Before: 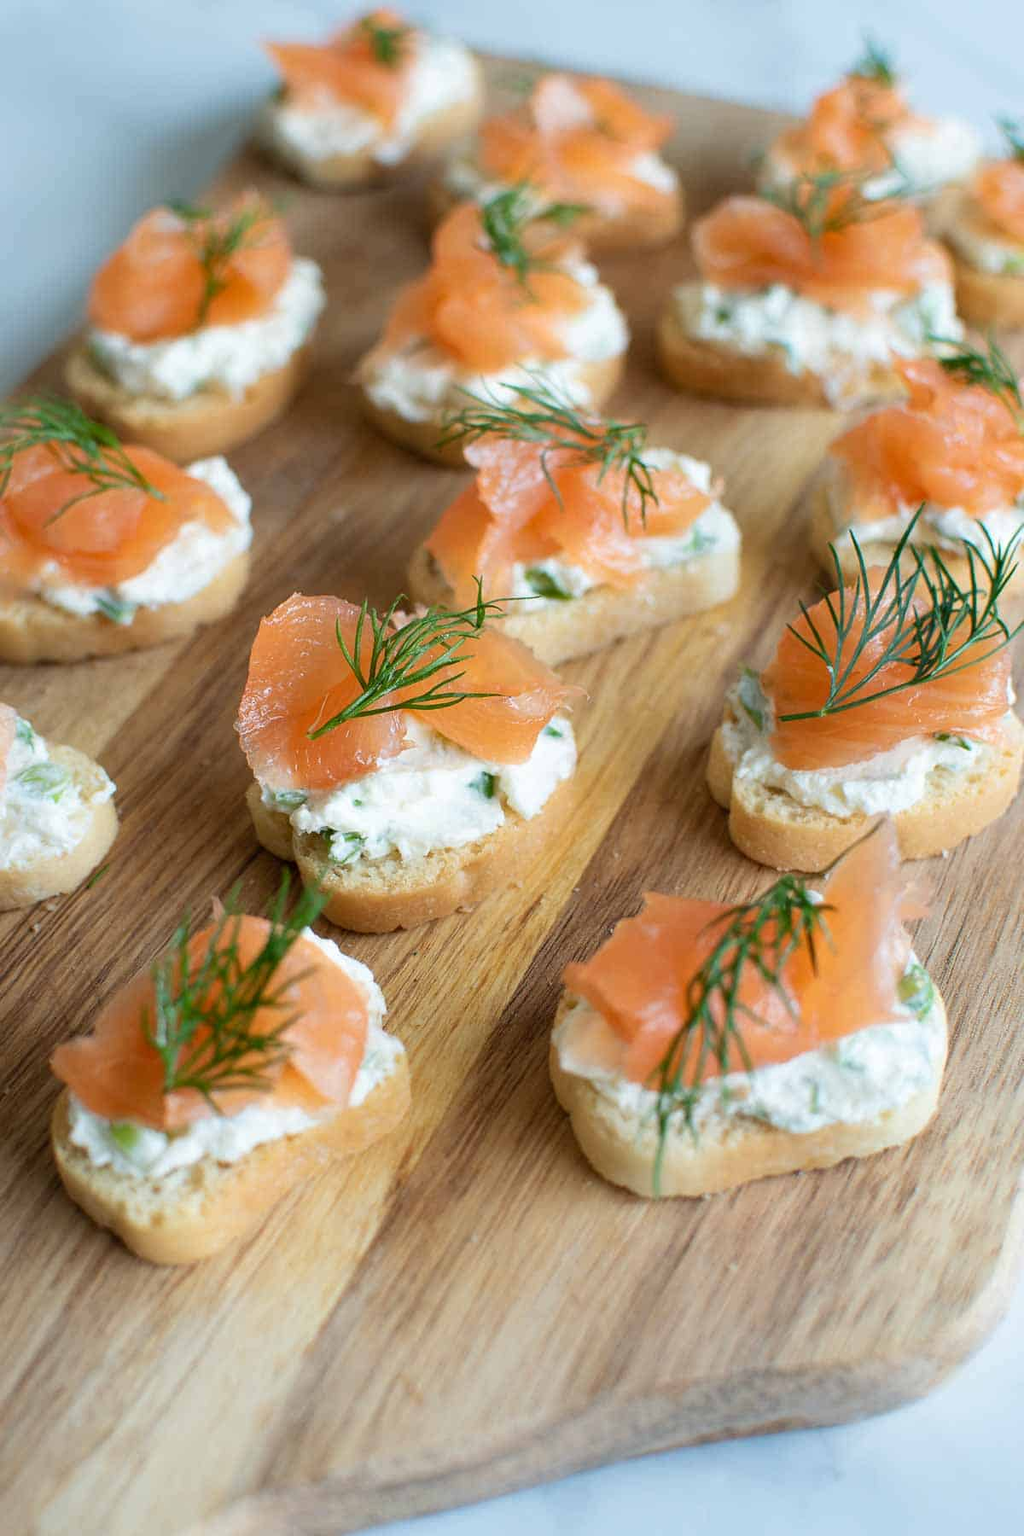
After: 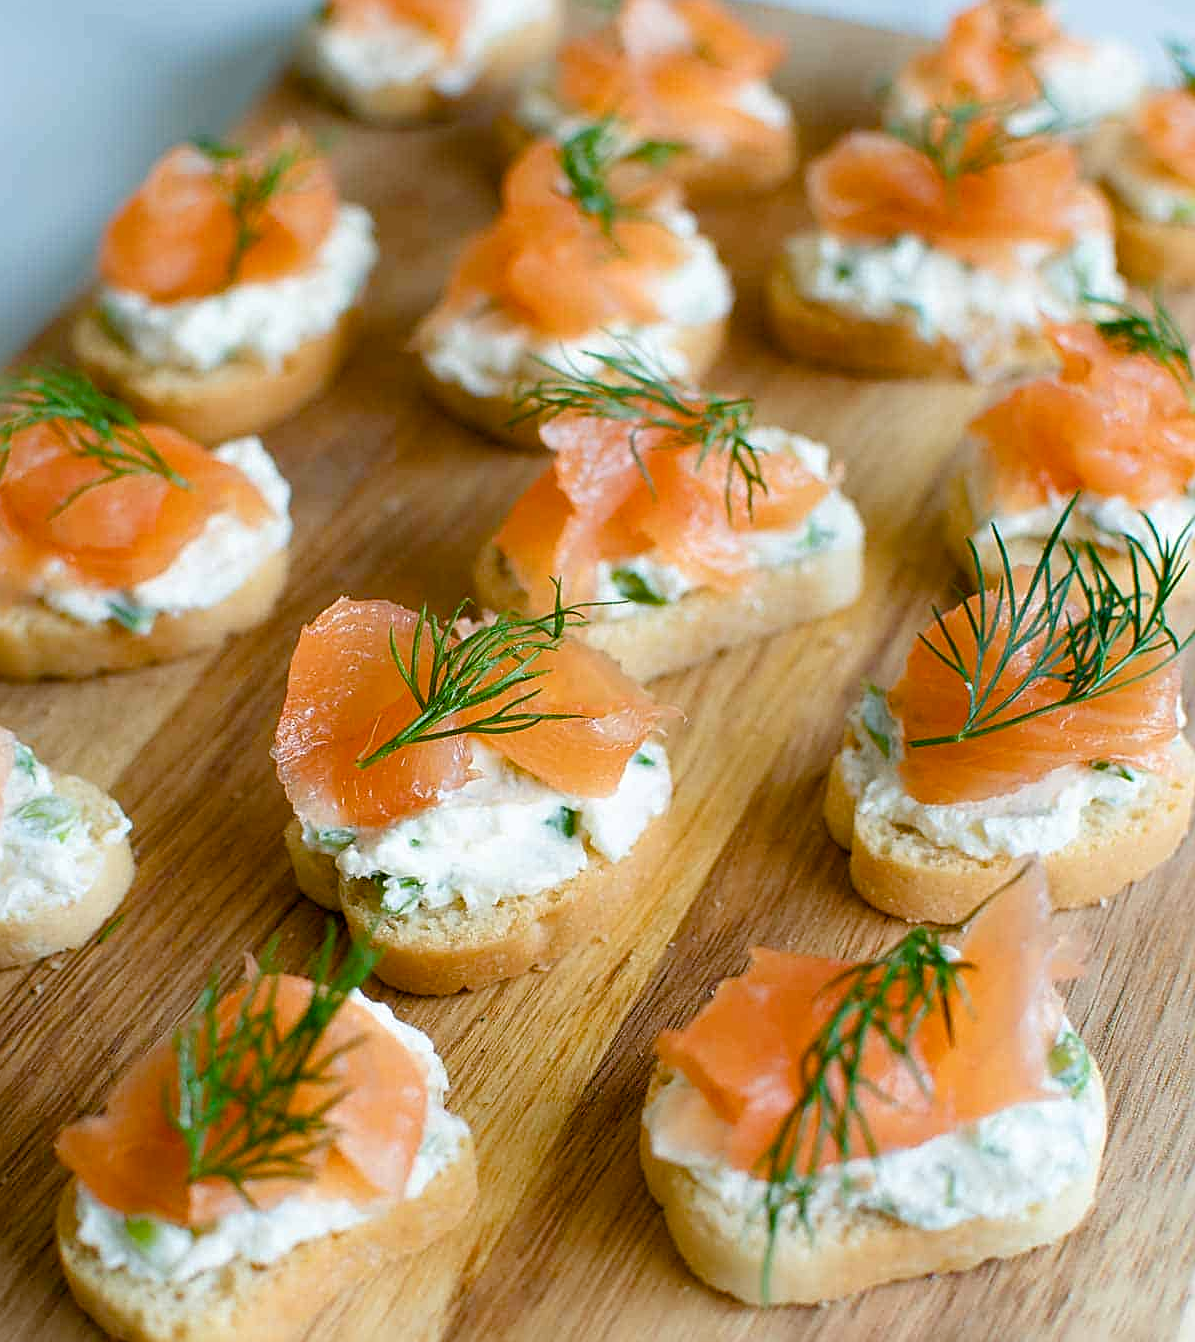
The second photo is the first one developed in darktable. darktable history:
crop: left 0.349%, top 5.47%, bottom 19.928%
color balance rgb: perceptual saturation grading › global saturation 44.933%, perceptual saturation grading › highlights -50.552%, perceptual saturation grading › shadows 30.477%, global vibrance 9.844%
sharpen: on, module defaults
